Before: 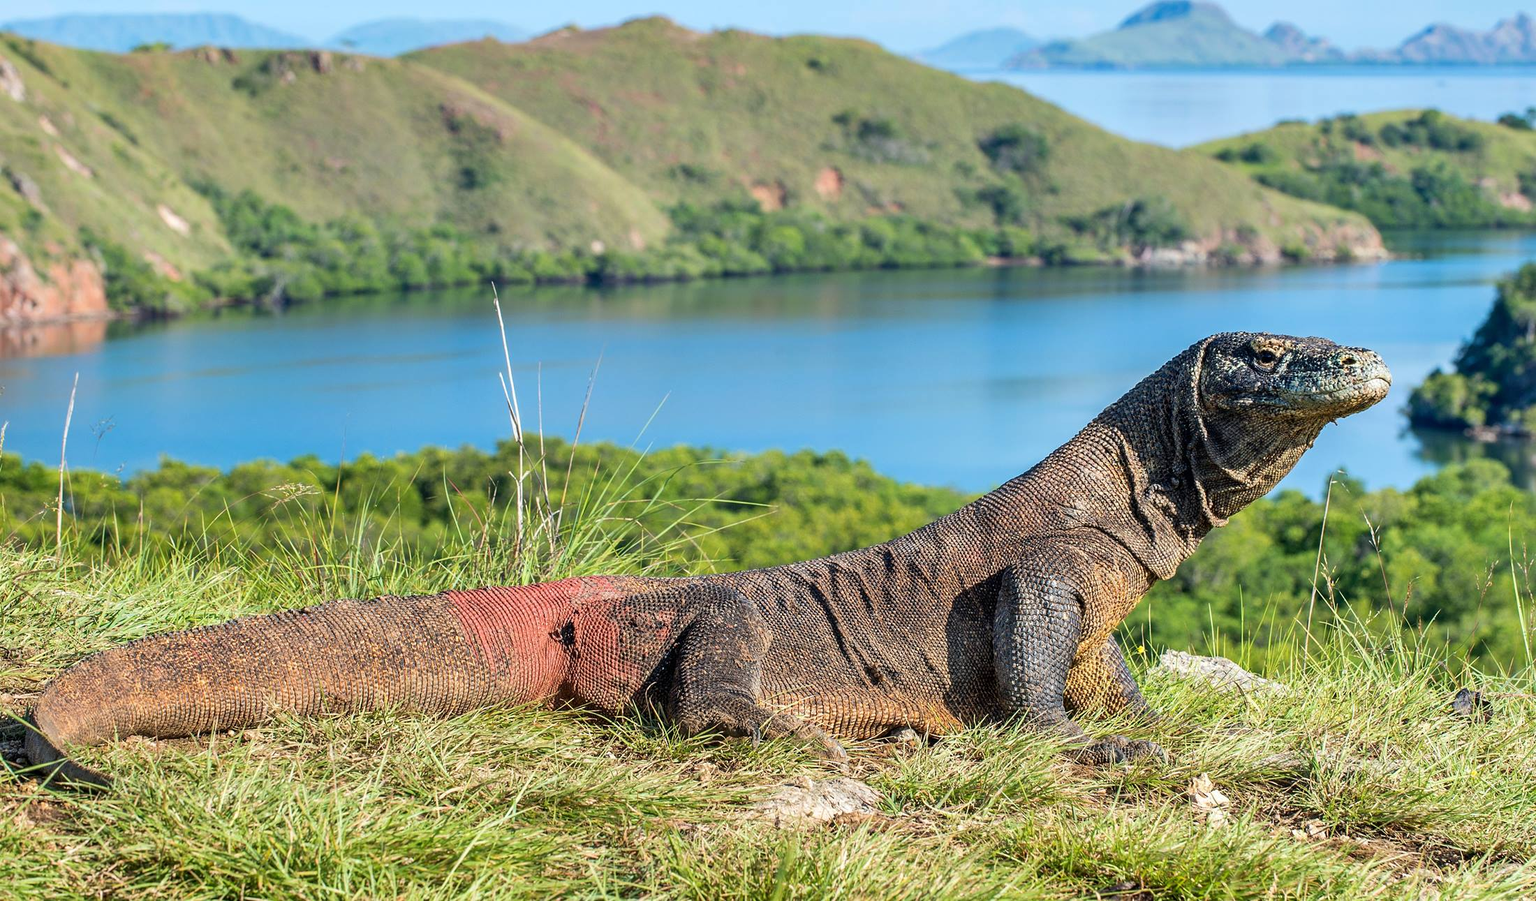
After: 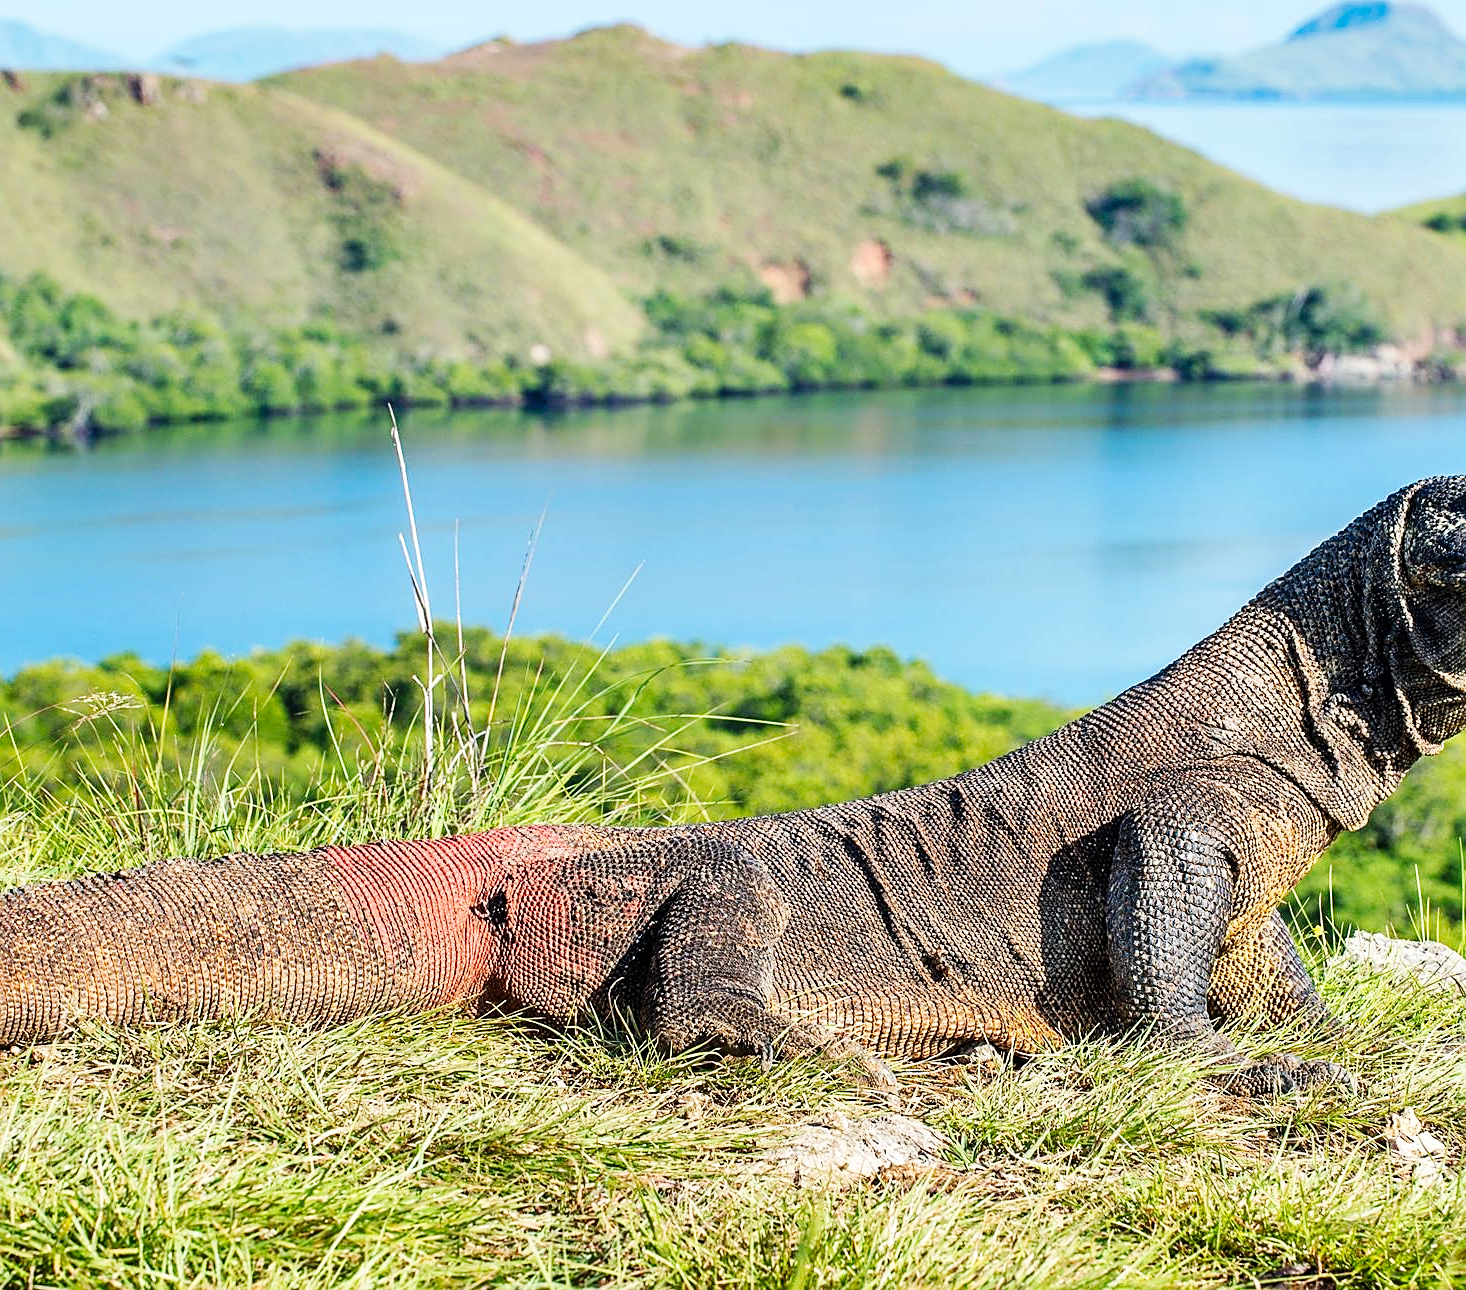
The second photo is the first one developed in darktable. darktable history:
sharpen: on, module defaults
base curve: curves: ch0 [(0, 0) (0.032, 0.025) (0.121, 0.166) (0.206, 0.329) (0.605, 0.79) (1, 1)], preserve colors none
crop and rotate: left 14.385%, right 18.948%
